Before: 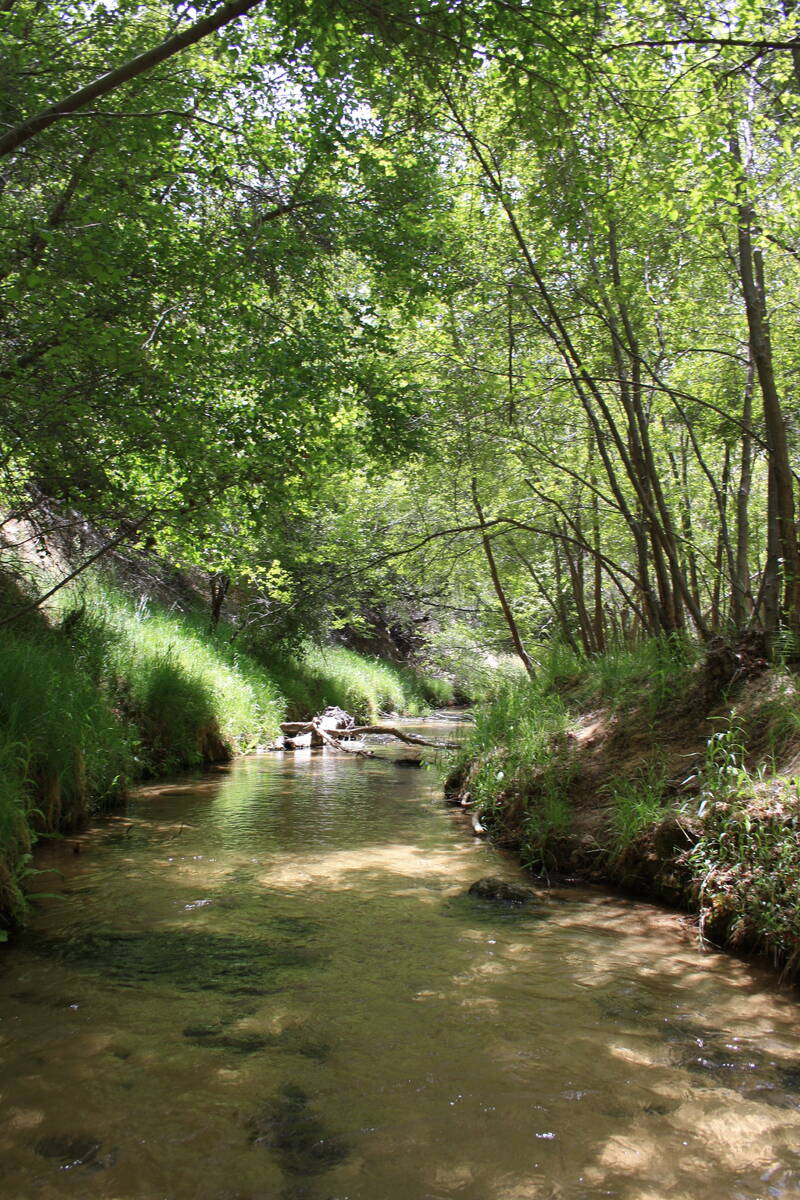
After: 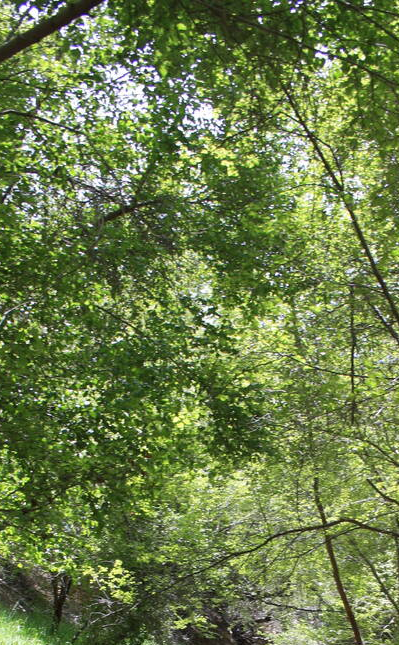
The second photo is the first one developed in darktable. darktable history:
crop: left 19.847%, right 30.272%, bottom 46.219%
